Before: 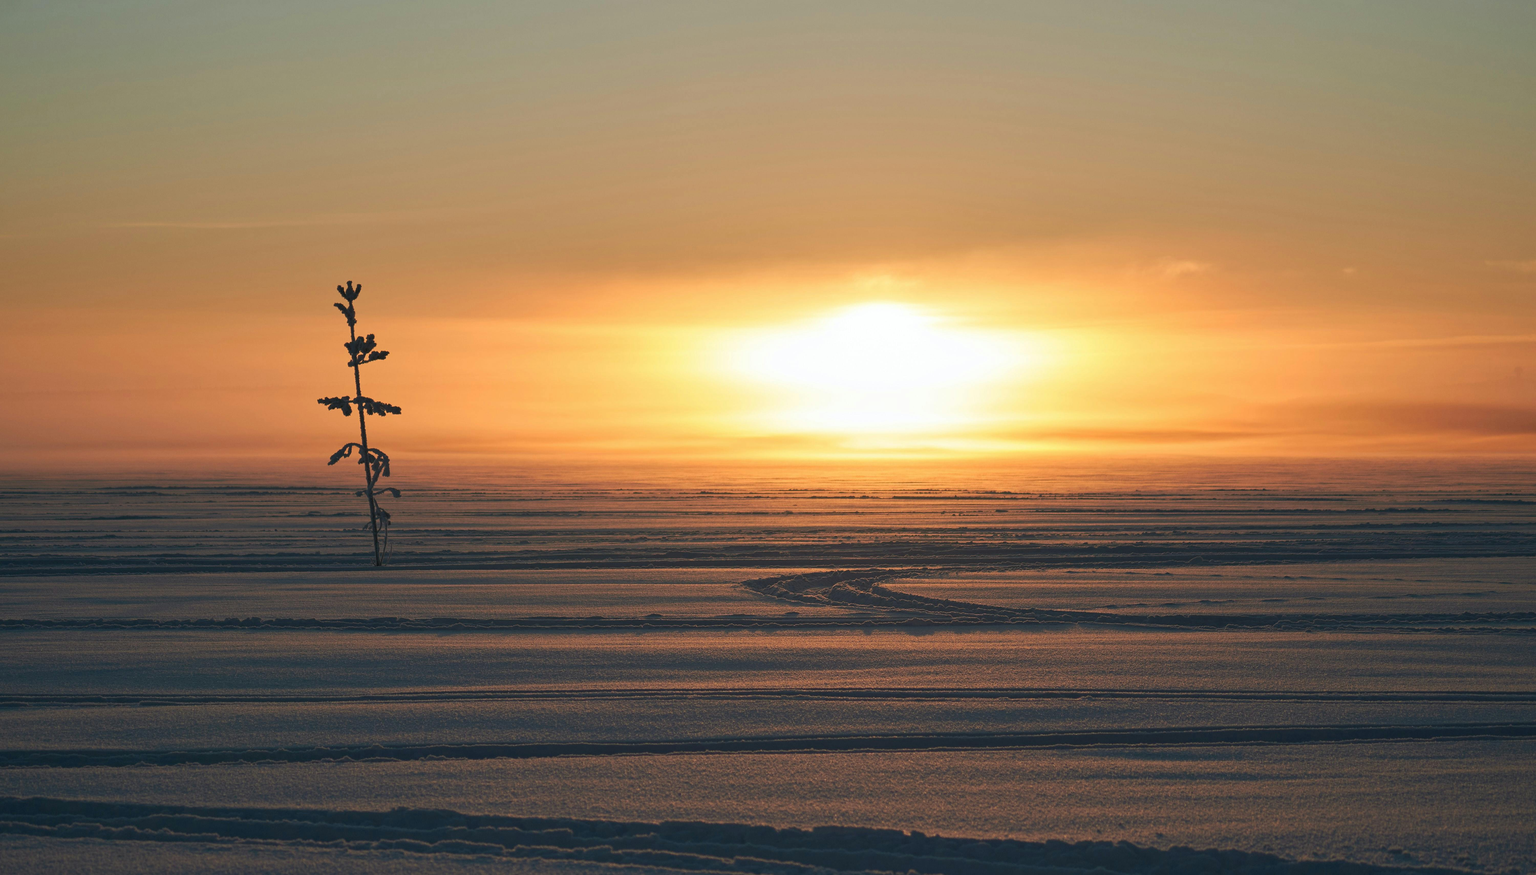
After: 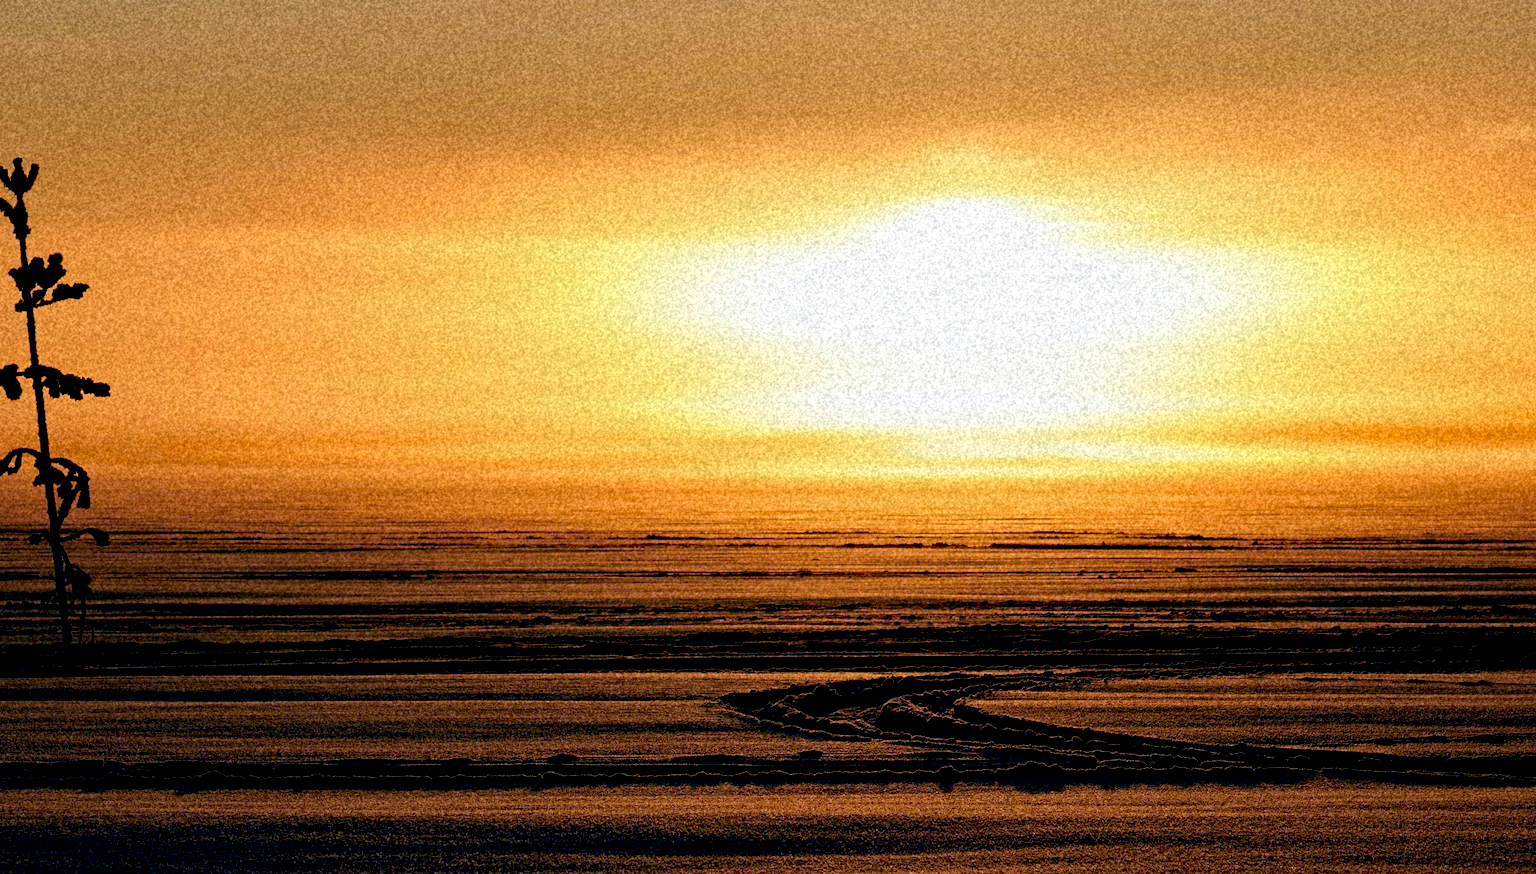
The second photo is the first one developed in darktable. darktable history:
grain: coarseness 46.9 ISO, strength 50.21%, mid-tones bias 0%
crop and rotate: left 22.13%, top 22.054%, right 22.026%, bottom 22.102%
exposure: black level correction 0.056, exposure -0.039 EV, compensate highlight preservation false
